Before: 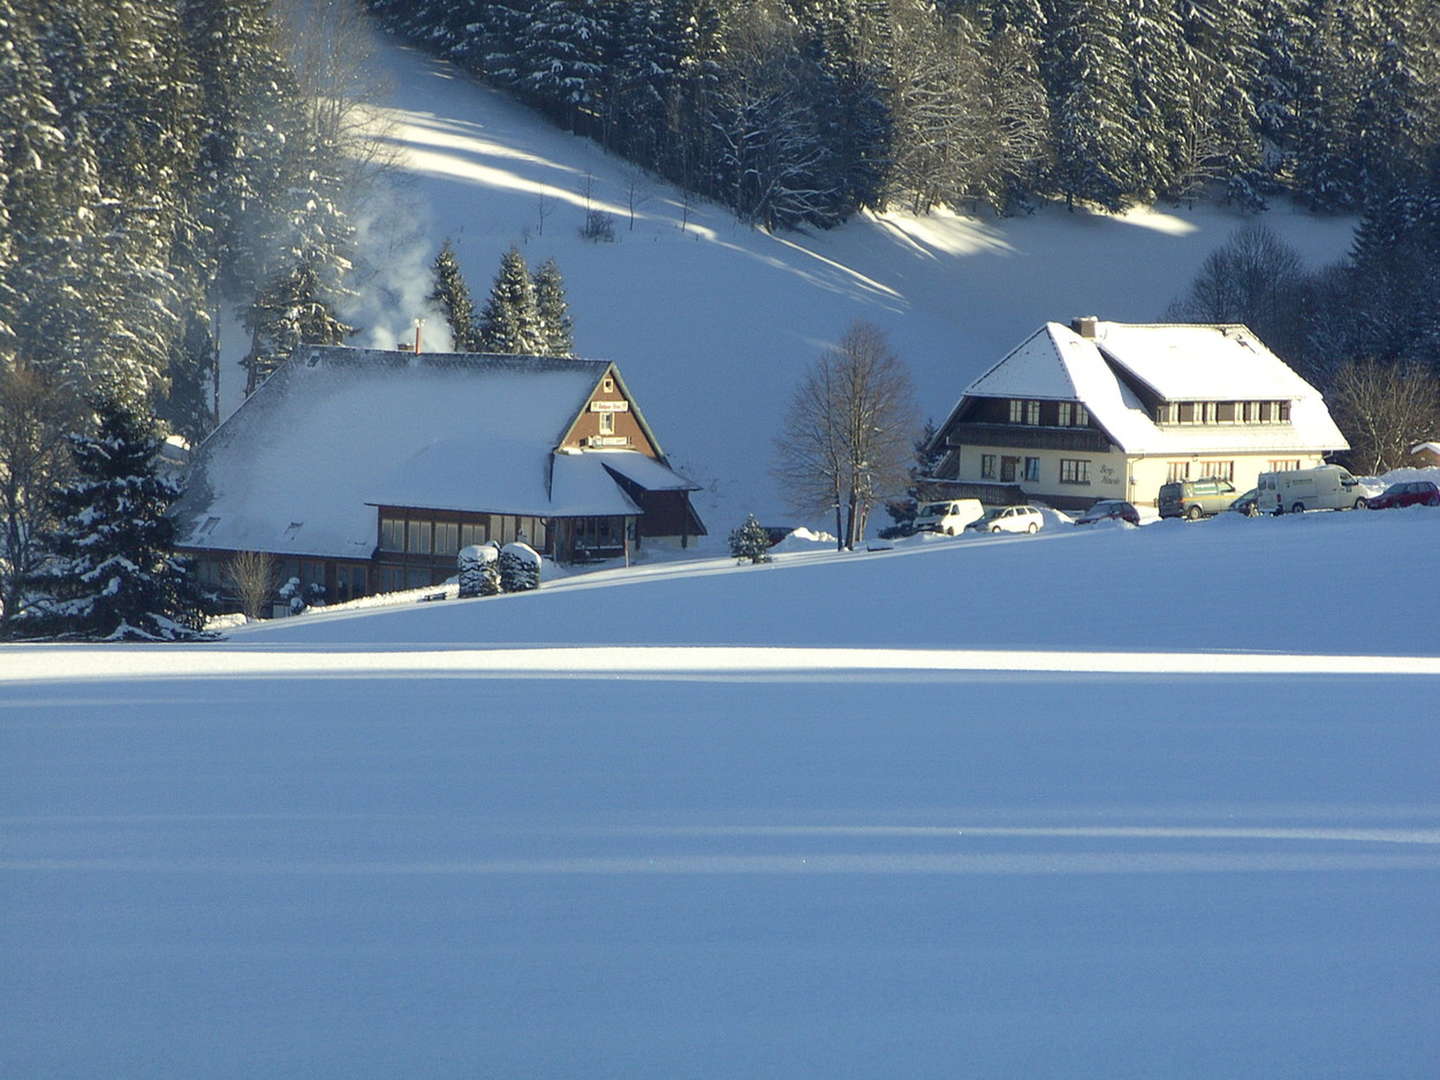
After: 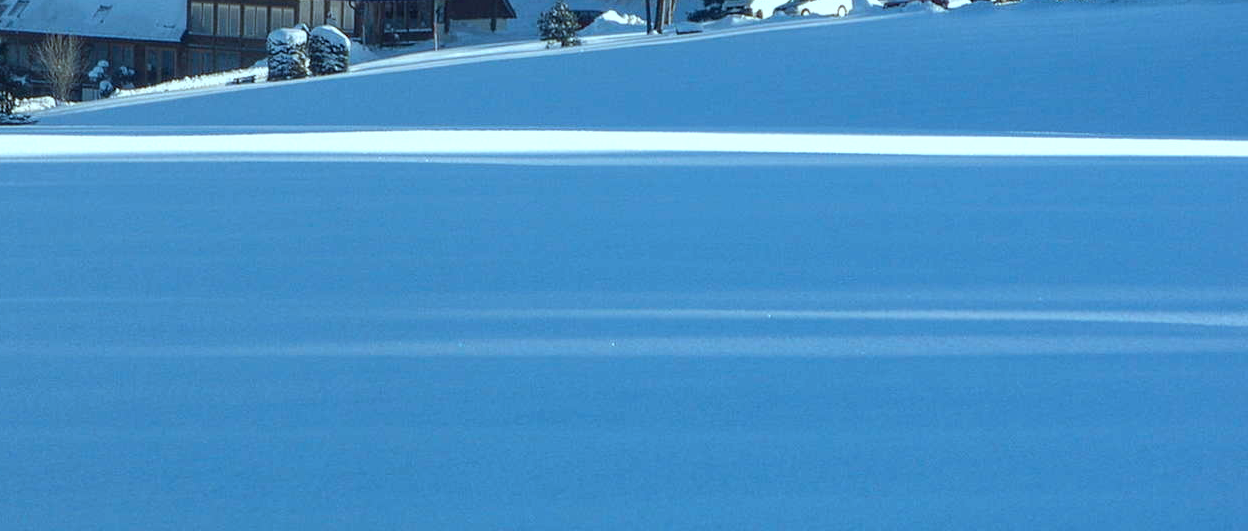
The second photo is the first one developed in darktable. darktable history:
local contrast: on, module defaults
crop and rotate: left 13.276%, top 47.882%, bottom 2.937%
color correction: highlights a* -9.69, highlights b* -21.01
